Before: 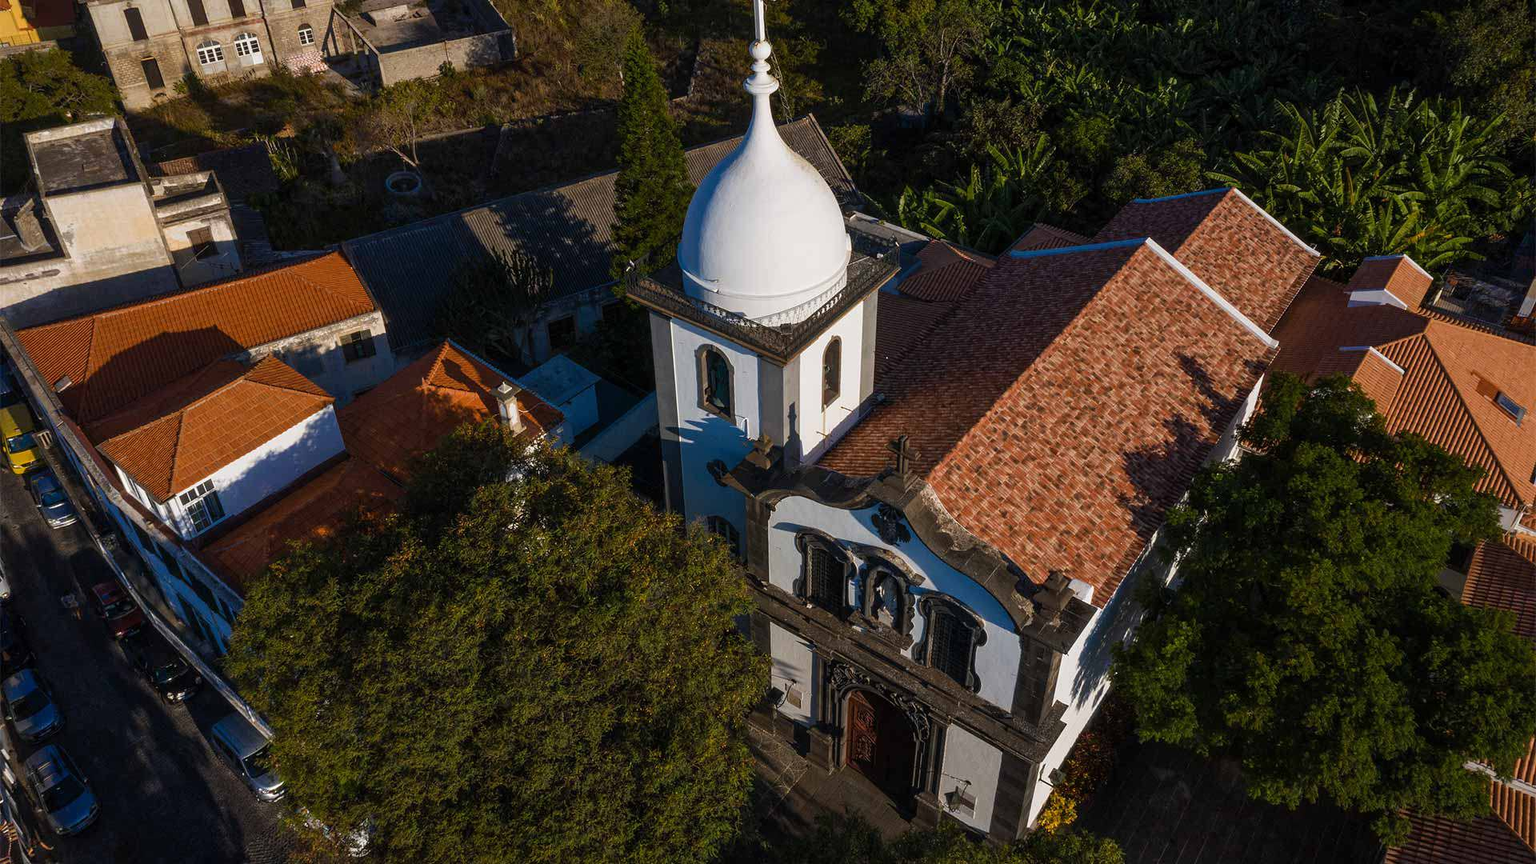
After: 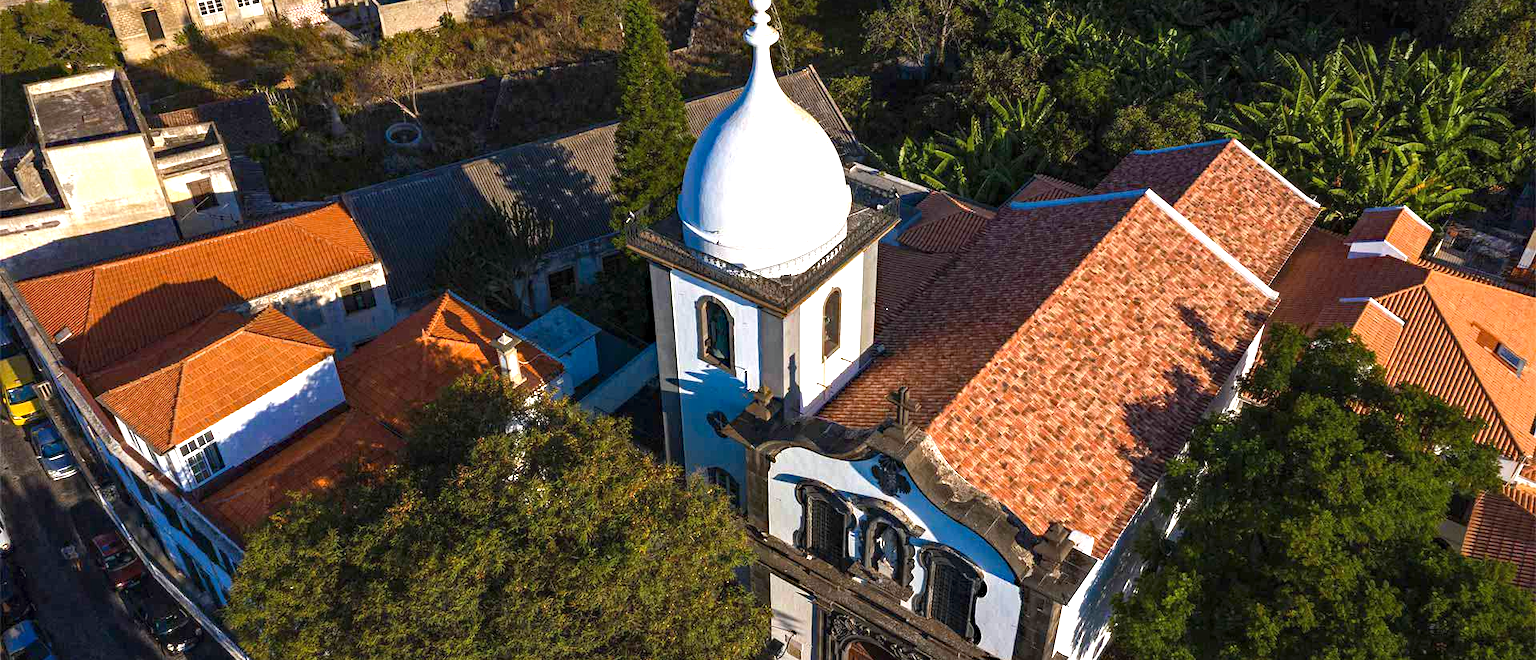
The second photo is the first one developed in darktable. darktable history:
crop: top 5.724%, bottom 17.713%
exposure: black level correction 0, exposure 1.283 EV, compensate highlight preservation false
haze removal: strength 0.296, distance 0.244, compatibility mode true, adaptive false
